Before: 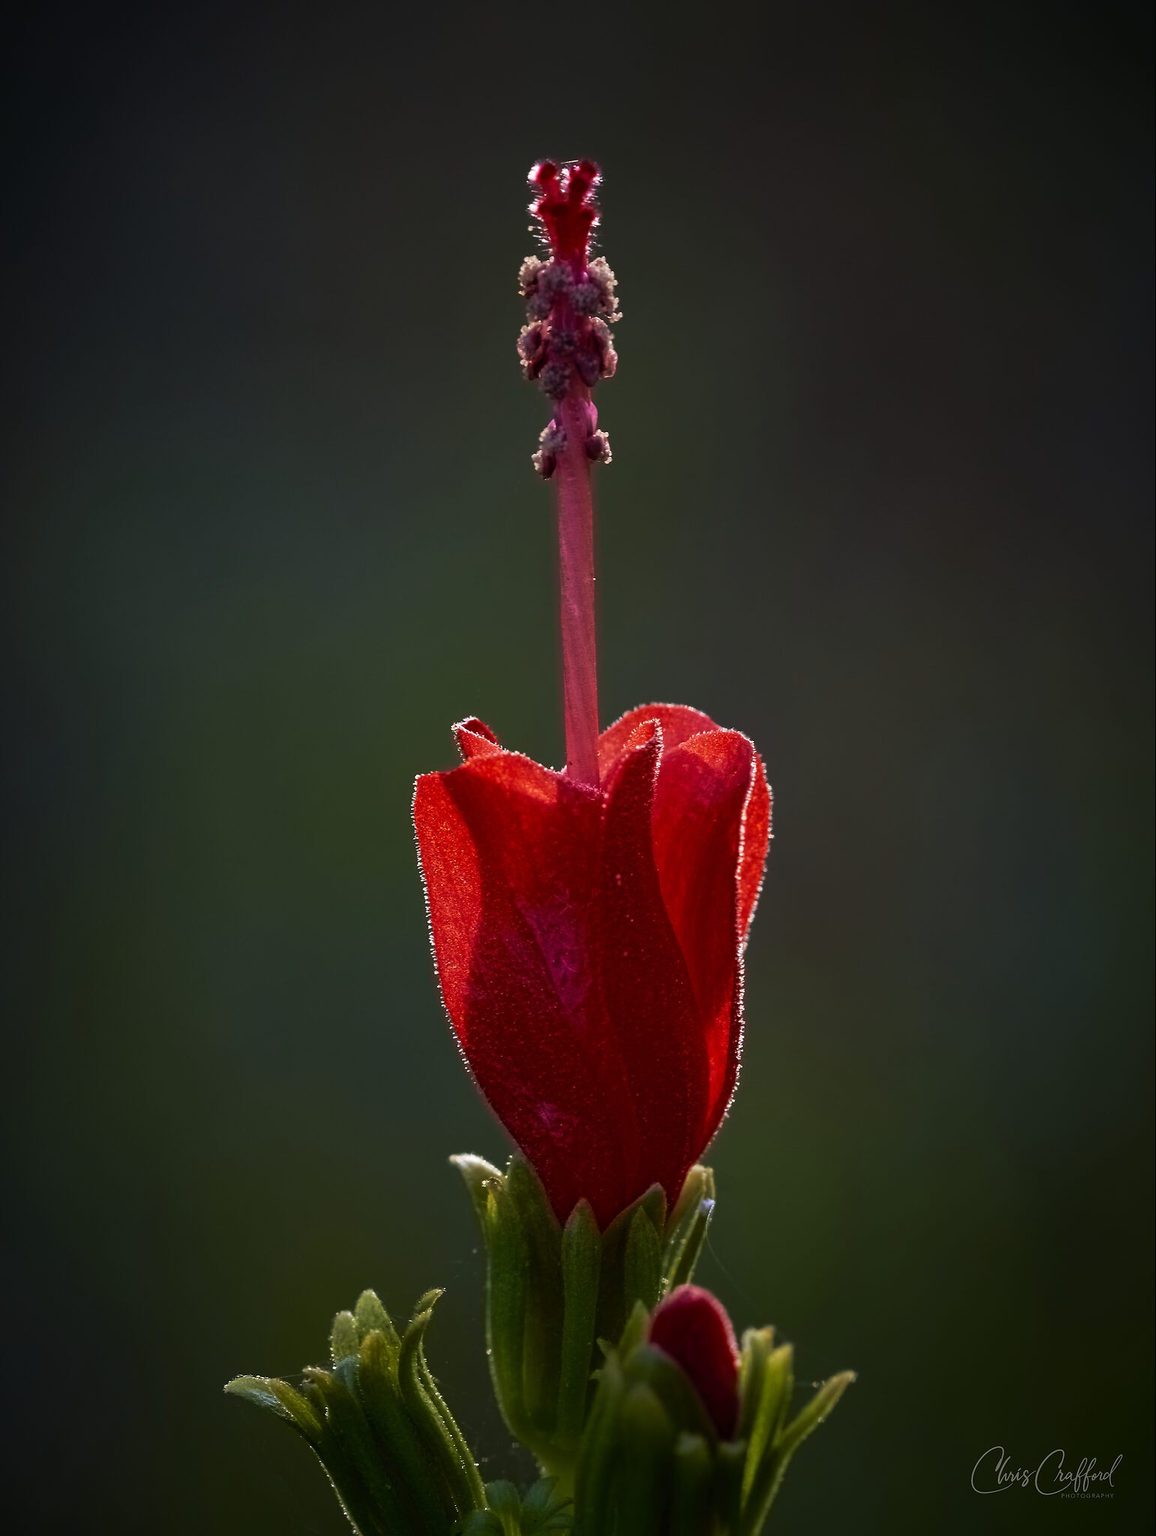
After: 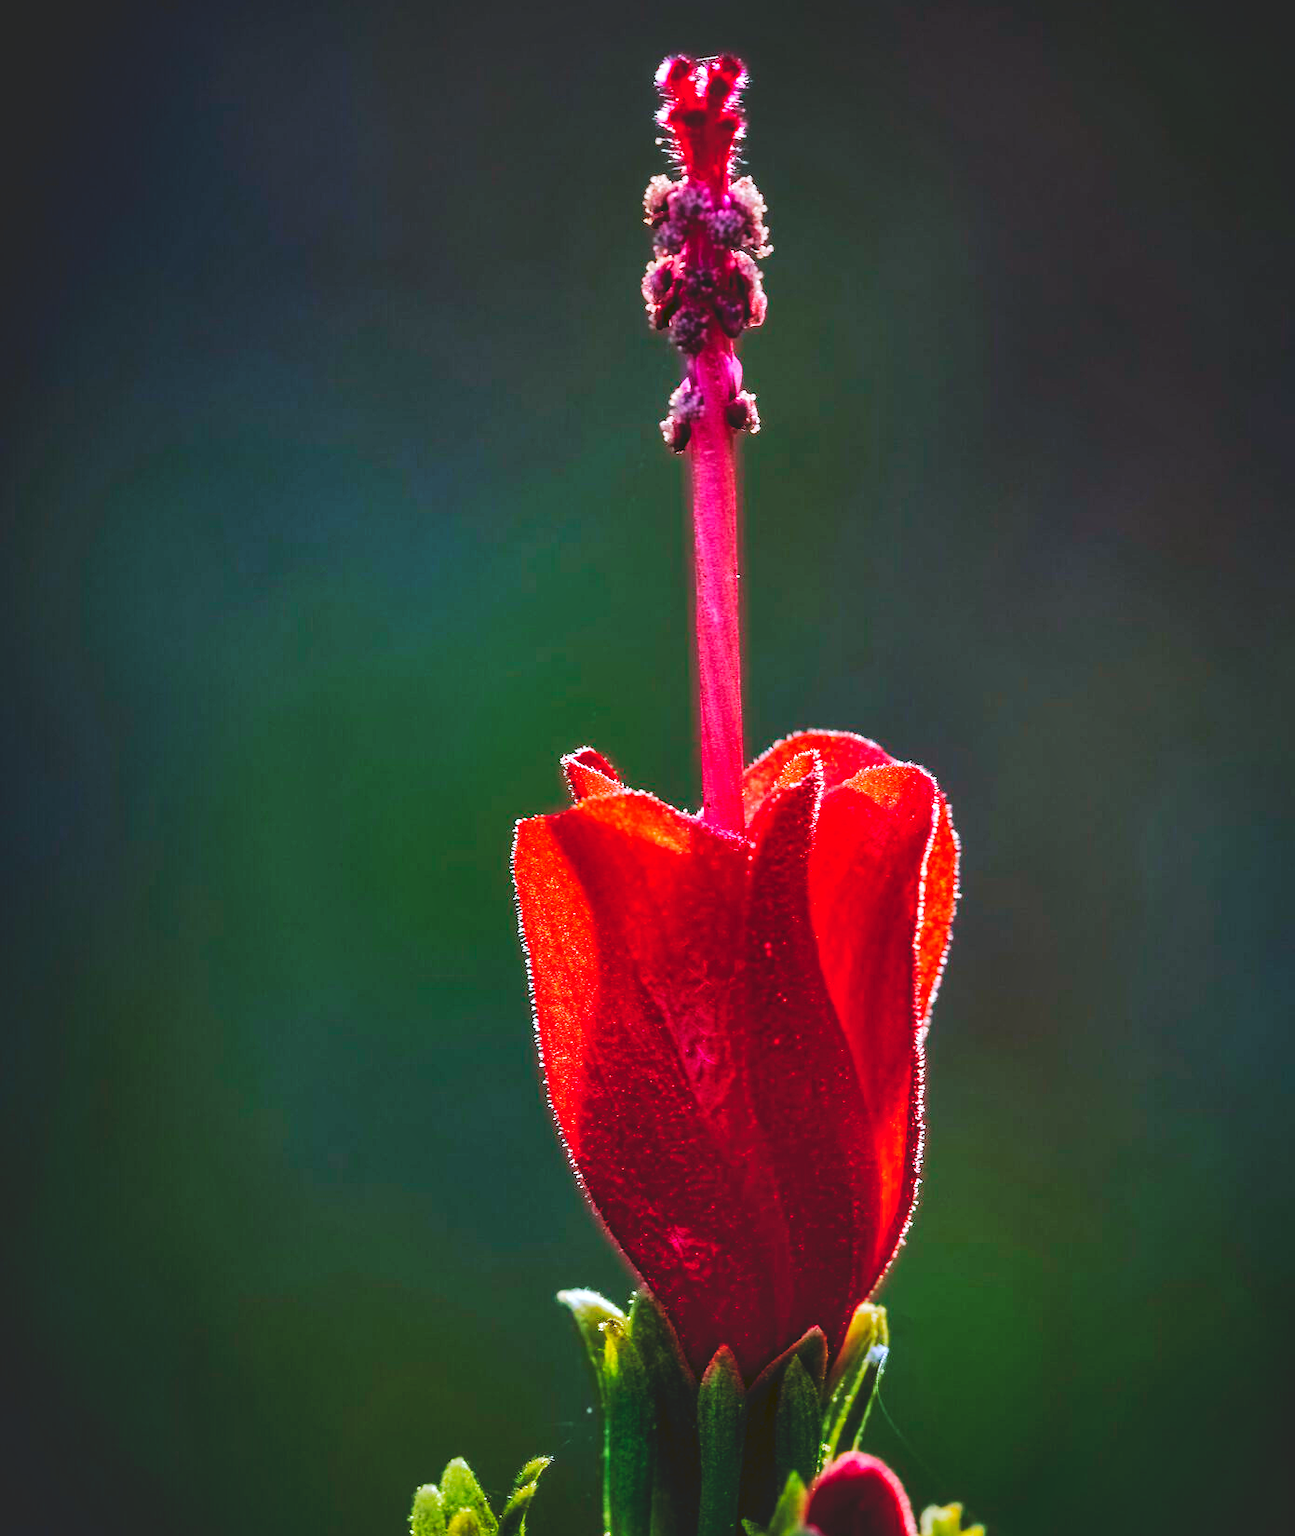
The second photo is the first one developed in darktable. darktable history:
exposure: exposure 0.29 EV, compensate highlight preservation false
color balance rgb: perceptual saturation grading › global saturation 20%, global vibrance 20%
base curve: curves: ch0 [(0, 0) (0.028, 0.03) (0.121, 0.232) (0.46, 0.748) (0.859, 0.968) (1, 1)], preserve colors none
local contrast: on, module defaults
shadows and highlights: soften with gaussian
tone curve: curves: ch0 [(0, 0) (0.003, 0.096) (0.011, 0.096) (0.025, 0.098) (0.044, 0.099) (0.069, 0.106) (0.1, 0.128) (0.136, 0.153) (0.177, 0.186) (0.224, 0.218) (0.277, 0.265) (0.335, 0.316) (0.399, 0.374) (0.468, 0.445) (0.543, 0.526) (0.623, 0.605) (0.709, 0.681) (0.801, 0.758) (0.898, 0.819) (1, 1)], preserve colors none
crop: top 7.49%, right 9.717%, bottom 11.943%
white balance: red 0.931, blue 1.11
